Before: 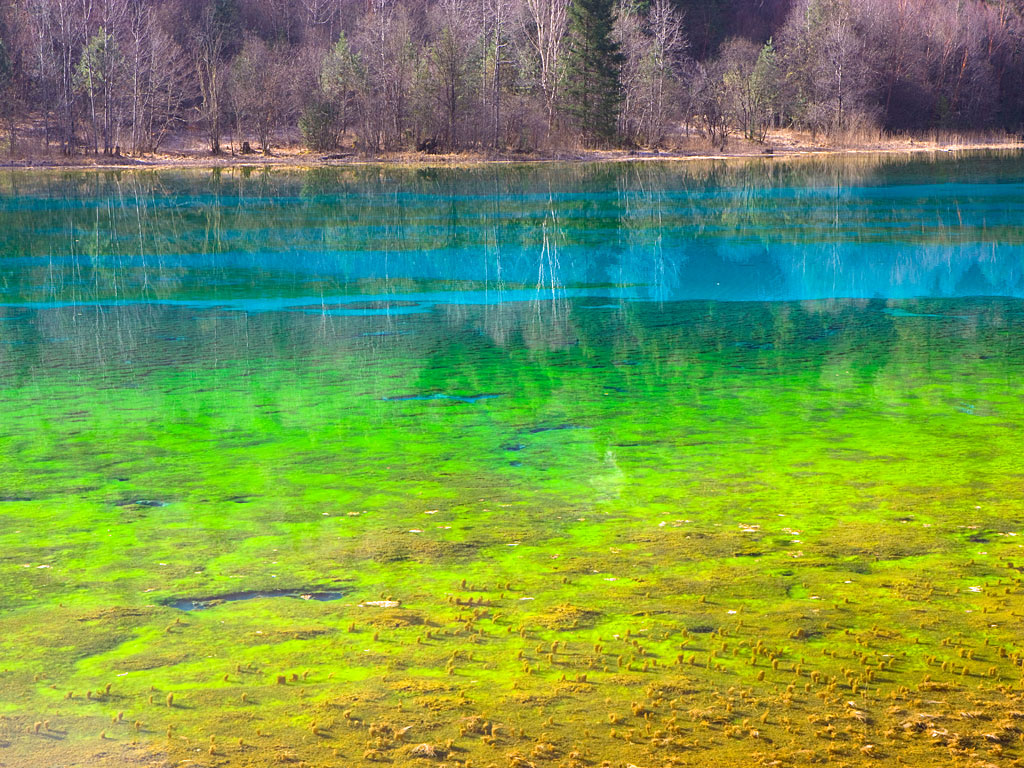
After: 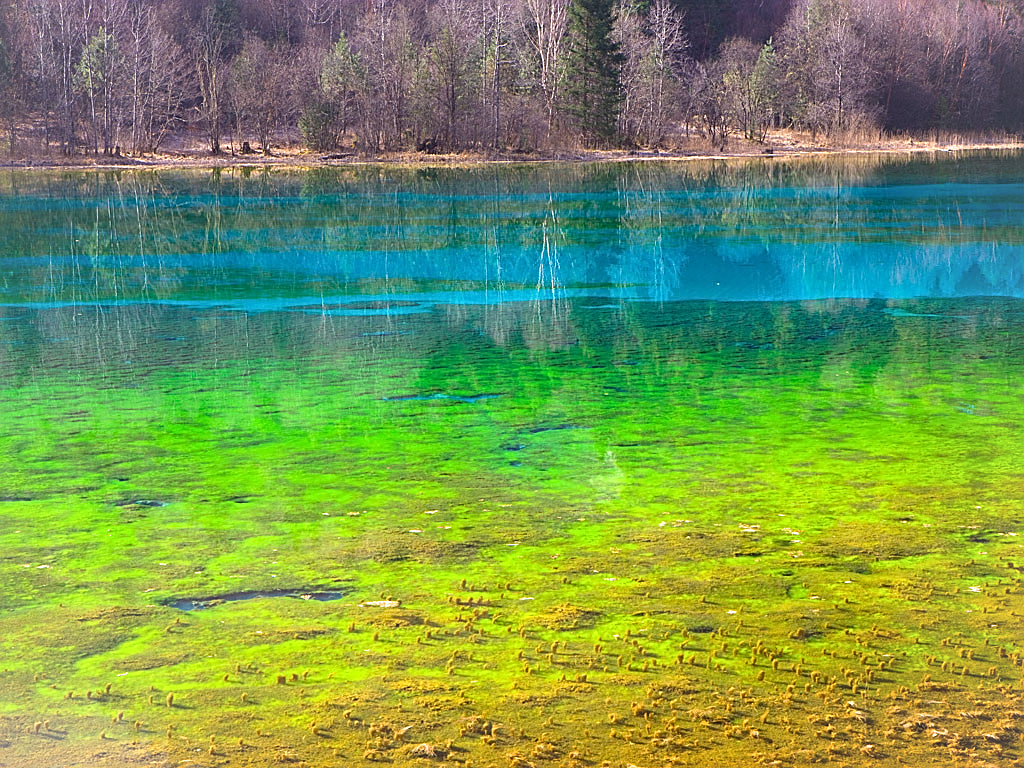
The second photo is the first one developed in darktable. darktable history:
vignetting: brightness 0.044, saturation -0.003, unbound false
sharpen: on, module defaults
